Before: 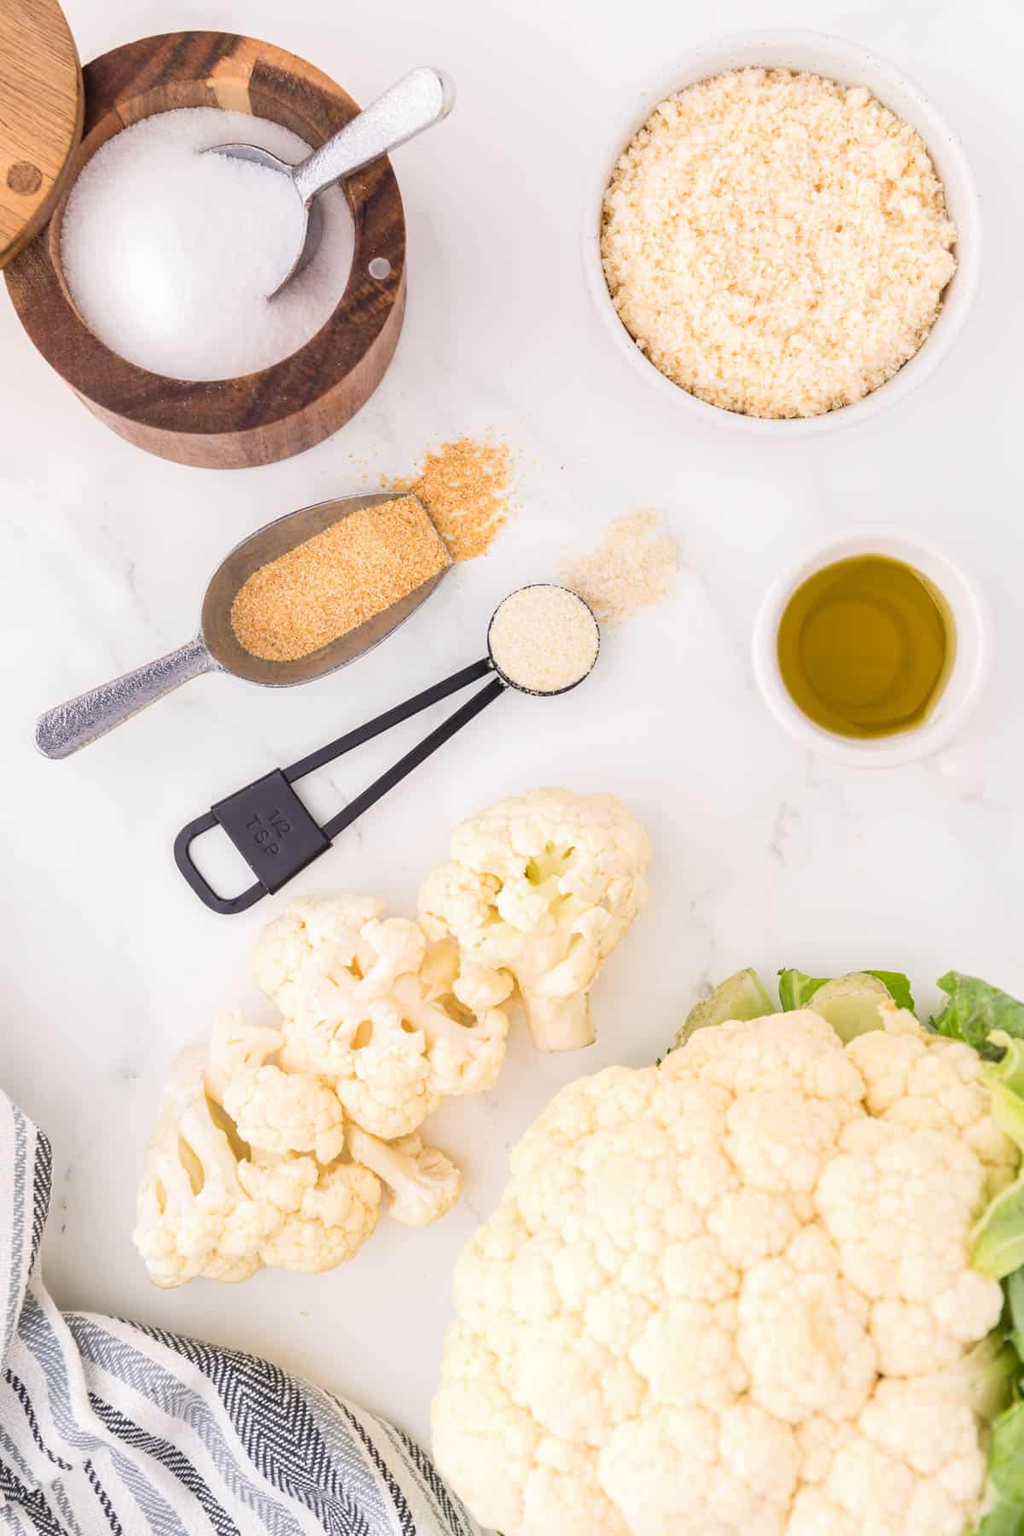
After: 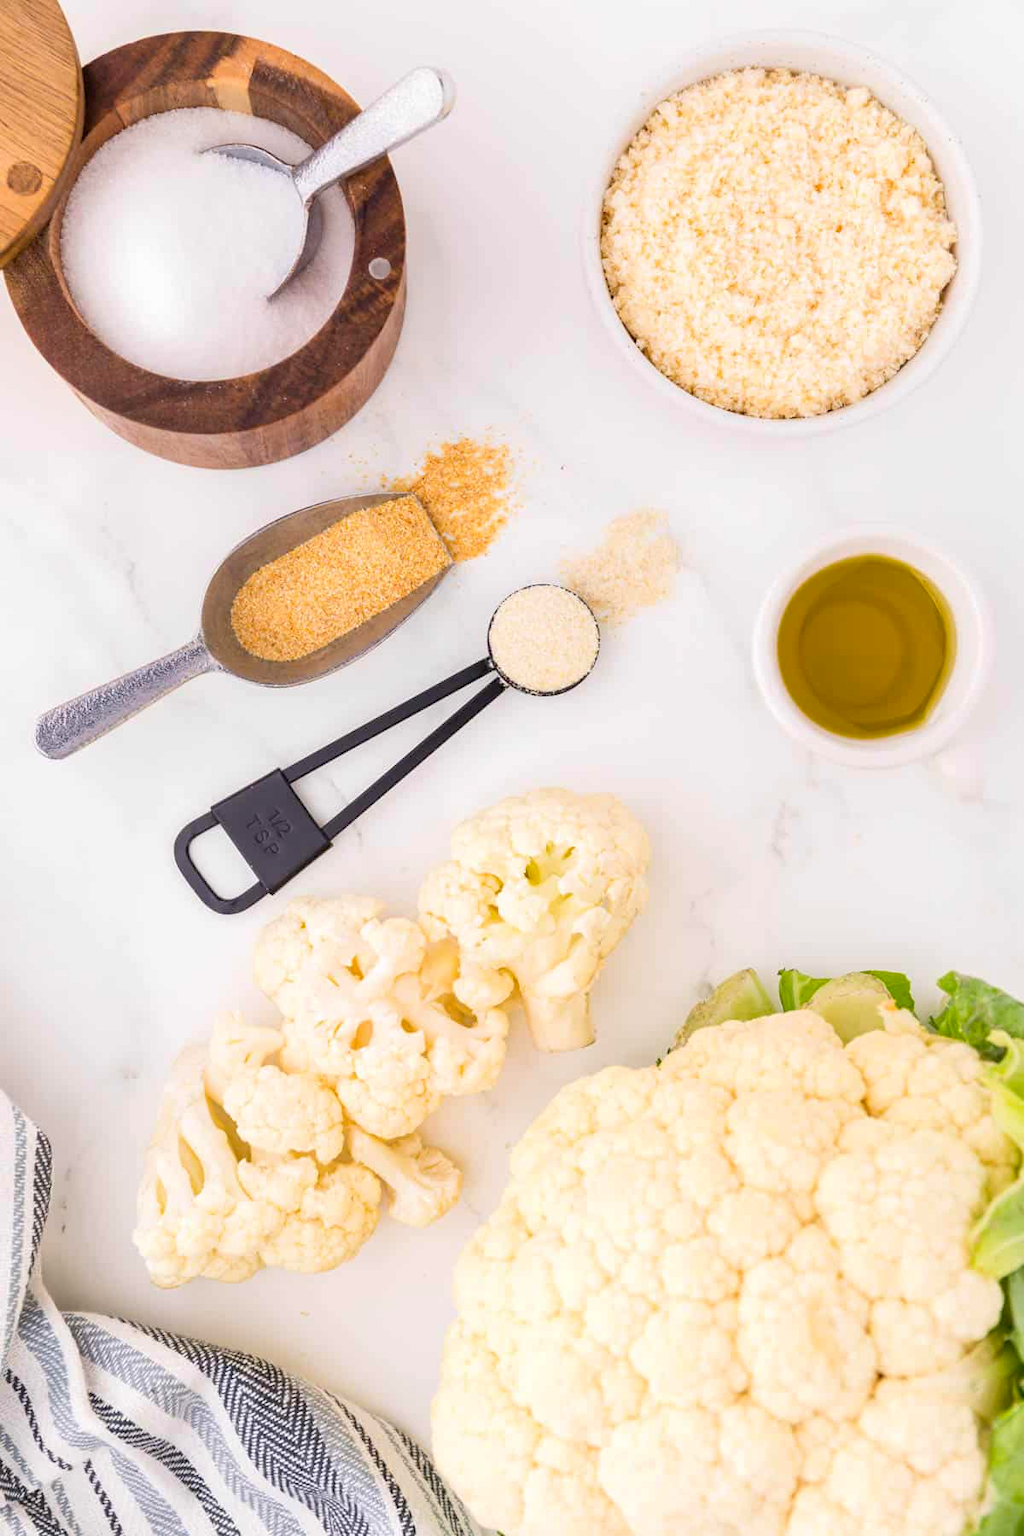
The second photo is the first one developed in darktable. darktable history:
color balance rgb: global offset › luminance -0.297%, global offset › hue 262.74°, perceptual saturation grading › global saturation 0.841%, global vibrance 30.745%
